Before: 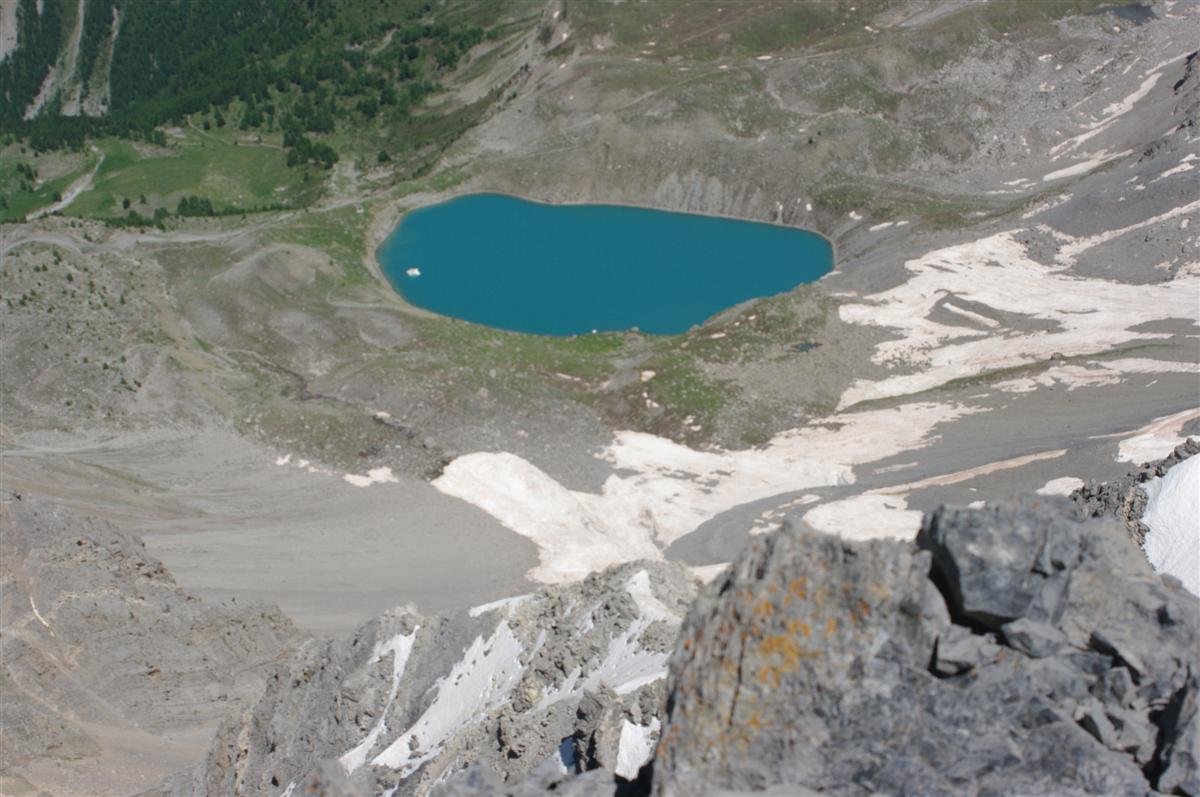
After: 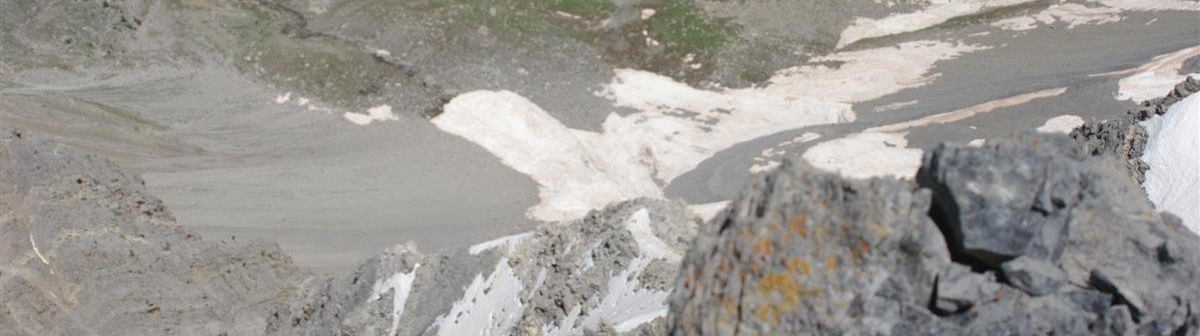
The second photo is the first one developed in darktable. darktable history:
crop: top 45.472%, bottom 12.251%
